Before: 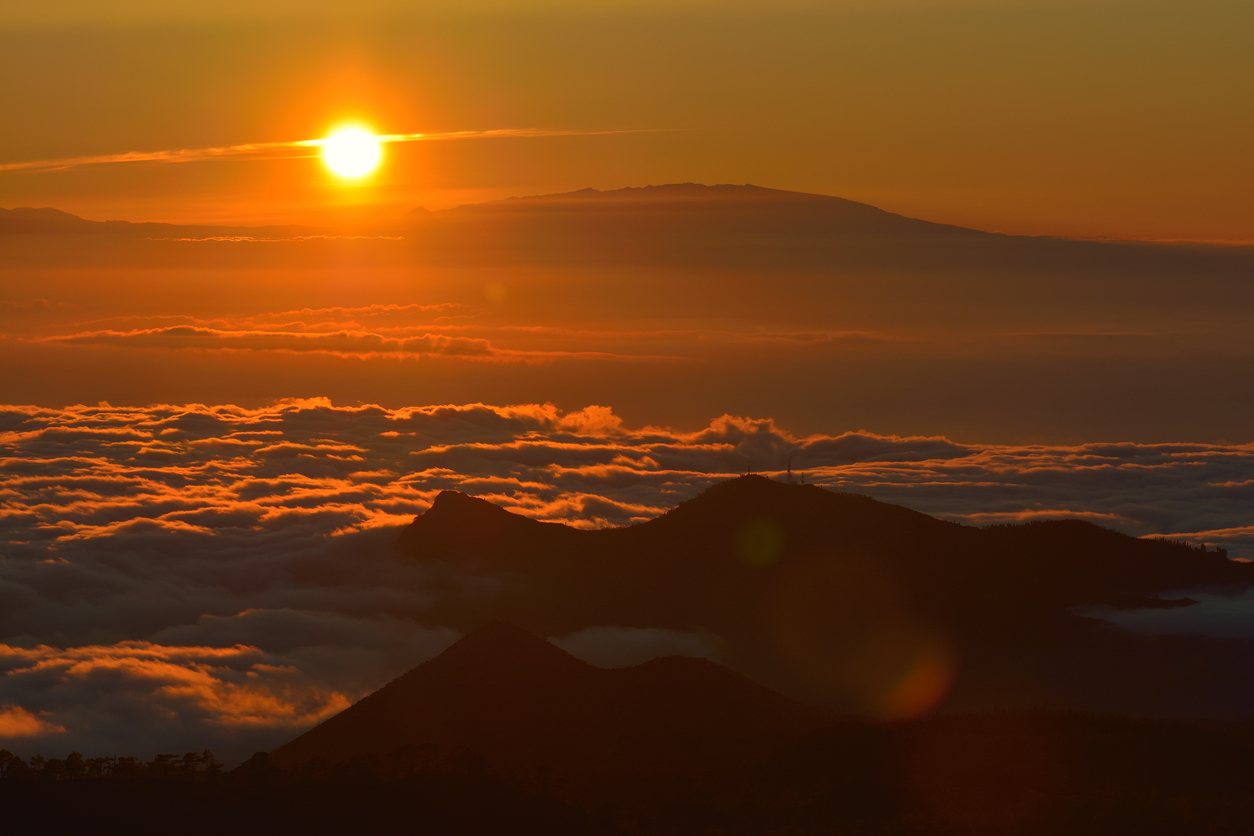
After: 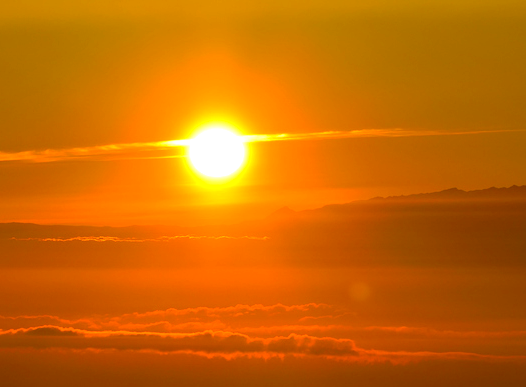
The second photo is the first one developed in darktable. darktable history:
color balance rgb: shadows lift › chroma 4.21%, shadows lift › hue 252.22°, highlights gain › chroma 1.36%, highlights gain › hue 50.24°, perceptual saturation grading › mid-tones 6.33%, perceptual saturation grading › shadows 72.44%, perceptual brilliance grading › highlights 11.59%, contrast 5.05%
crop and rotate: left 10.817%, top 0.062%, right 47.194%, bottom 53.626%
